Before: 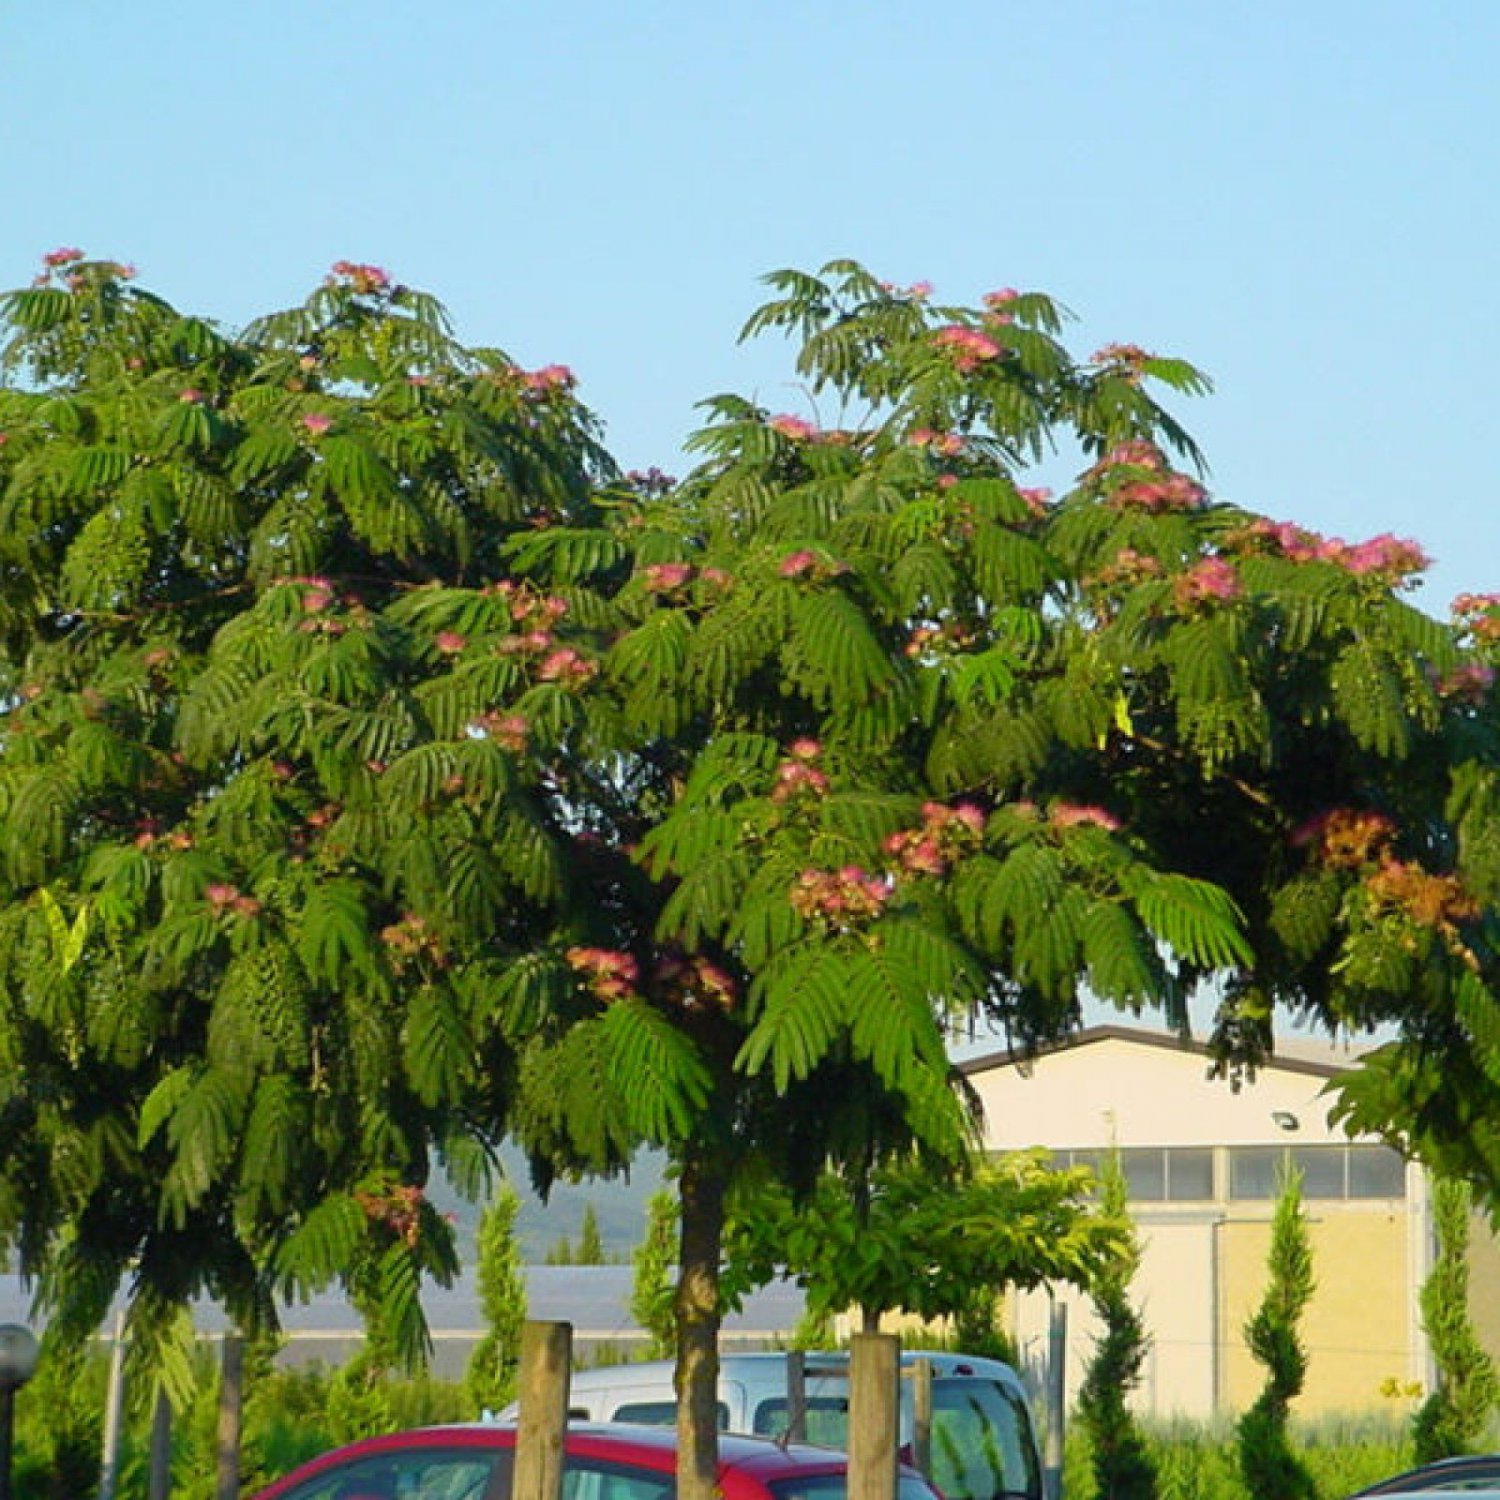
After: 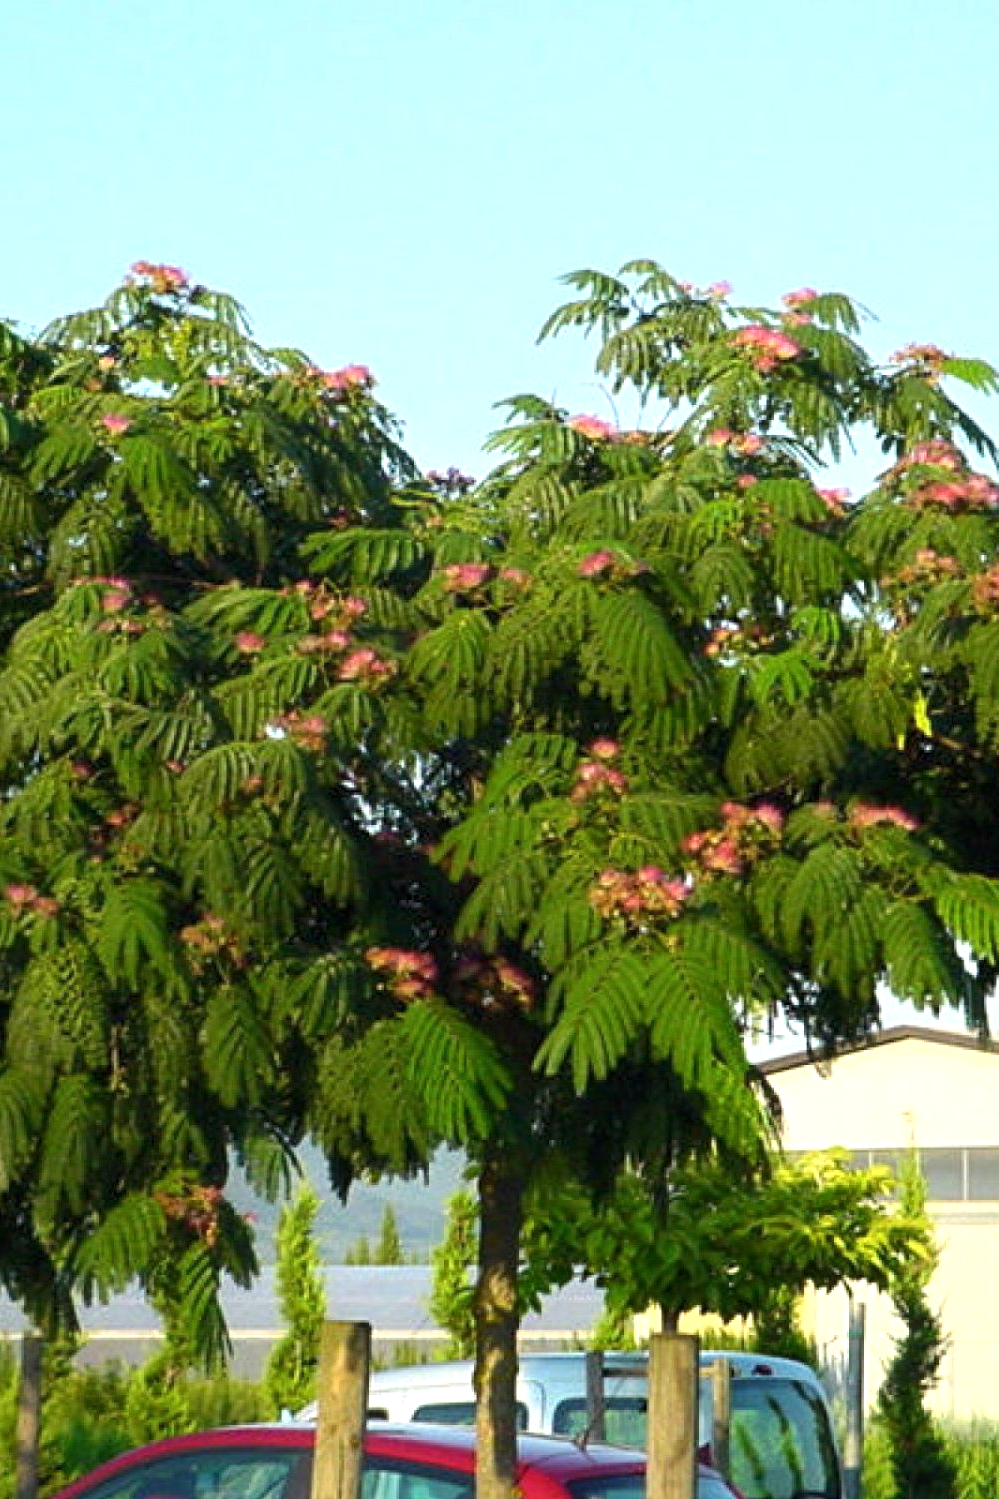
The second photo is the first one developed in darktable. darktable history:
local contrast: highlights 100%, shadows 100%, detail 120%, midtone range 0.2
tone equalizer: -8 EV 0.001 EV, -7 EV -0.002 EV, -6 EV 0.002 EV, -5 EV -0.03 EV, -4 EV -0.116 EV, -3 EV -0.169 EV, -2 EV 0.24 EV, -1 EV 0.702 EV, +0 EV 0.493 EV
crop and rotate: left 13.409%, right 19.924%
